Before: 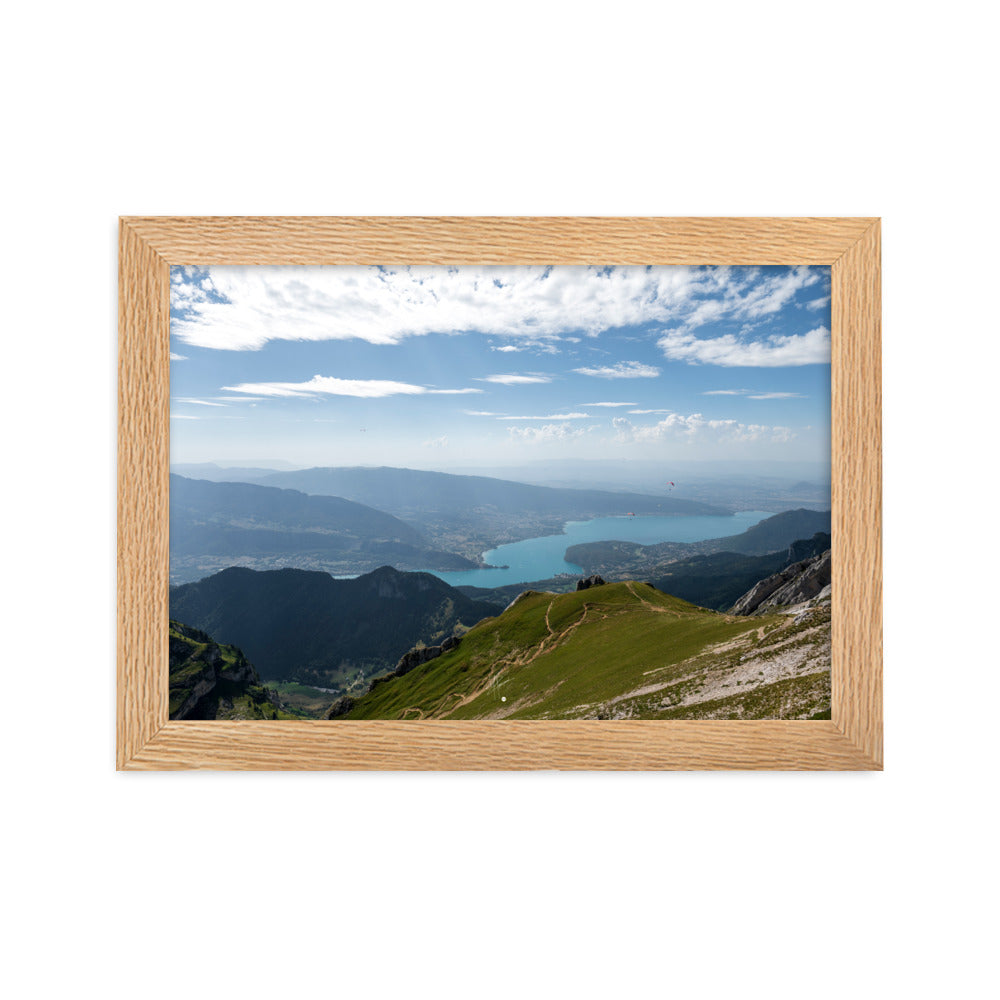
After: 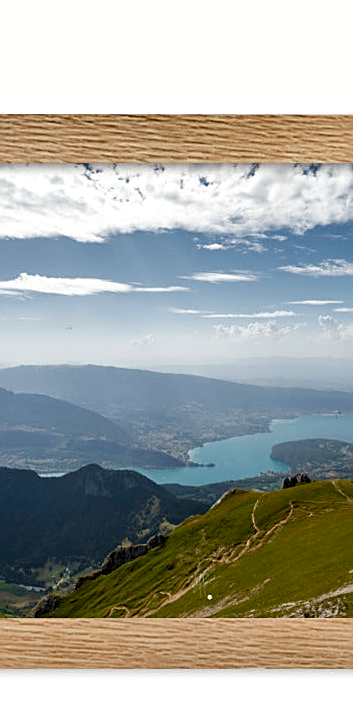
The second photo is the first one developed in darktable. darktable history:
color balance rgb: power › chroma 0.702%, power › hue 60°, perceptual saturation grading › global saturation 20%, perceptual saturation grading › highlights -49.996%, perceptual saturation grading › shadows 24.847%
shadows and highlights: low approximation 0.01, soften with gaussian
sharpen: on, module defaults
crop and rotate: left 29.44%, top 10.208%, right 35.219%, bottom 18.104%
tone equalizer: edges refinement/feathering 500, mask exposure compensation -1.57 EV, preserve details no
